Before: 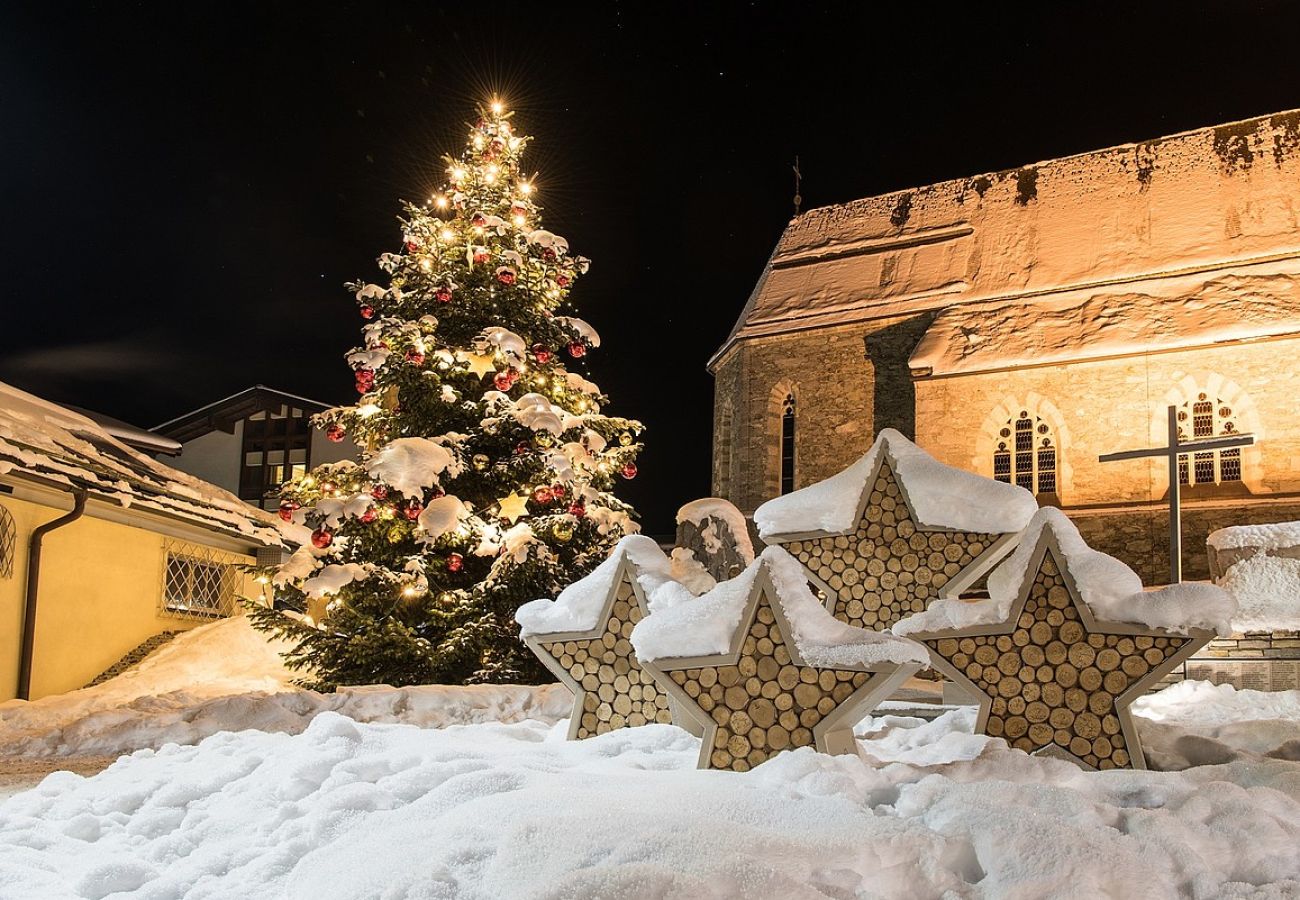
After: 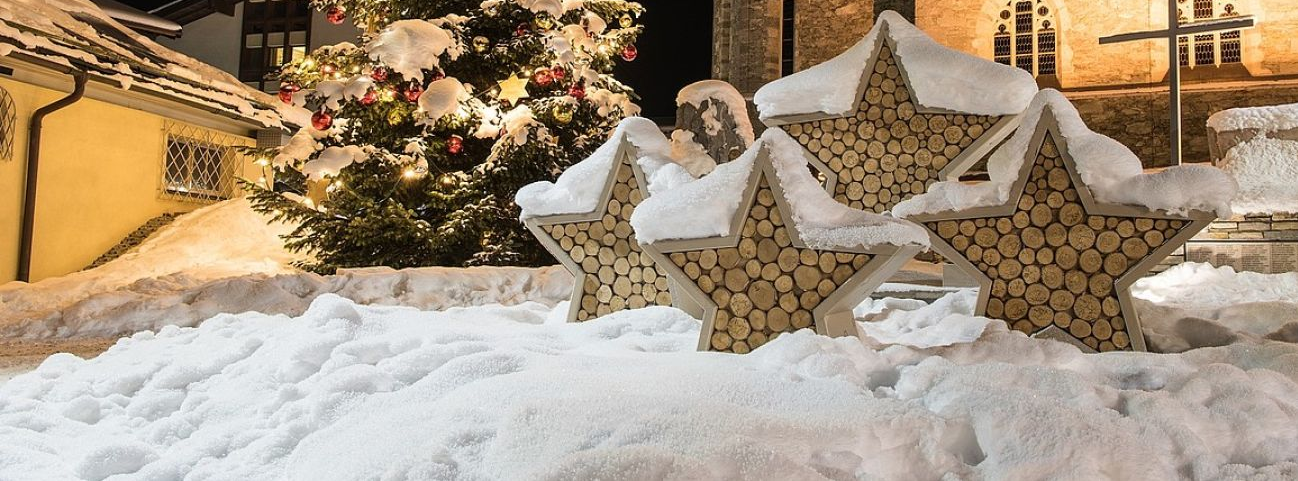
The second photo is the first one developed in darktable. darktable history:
crop and rotate: top 46.495%, right 0.086%
